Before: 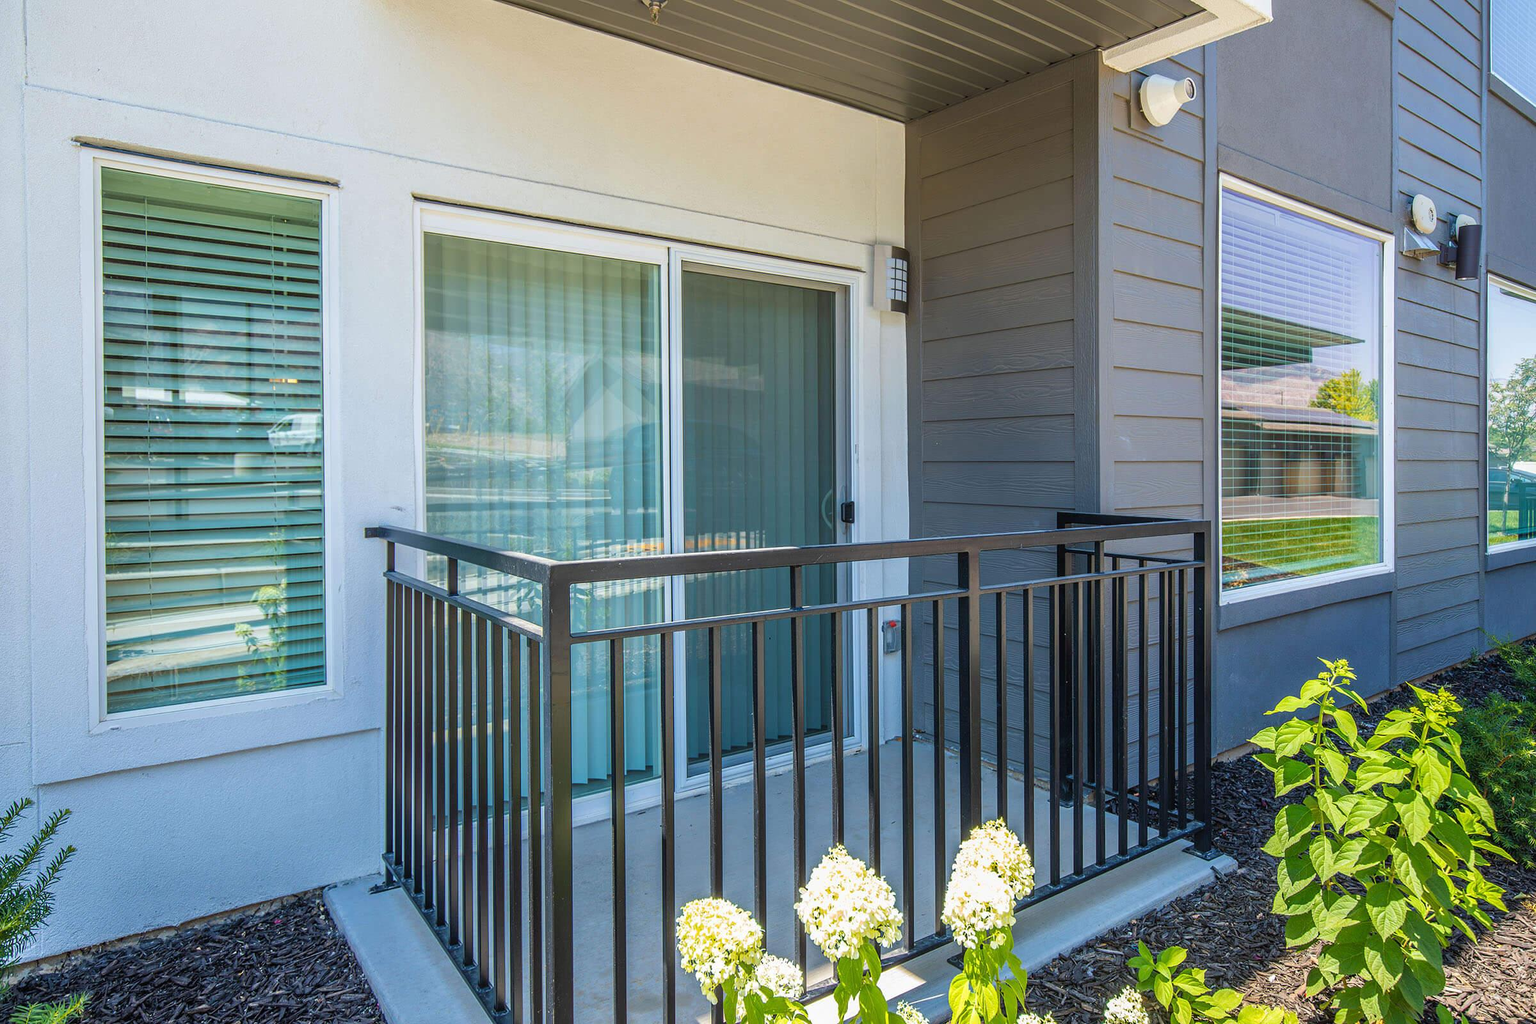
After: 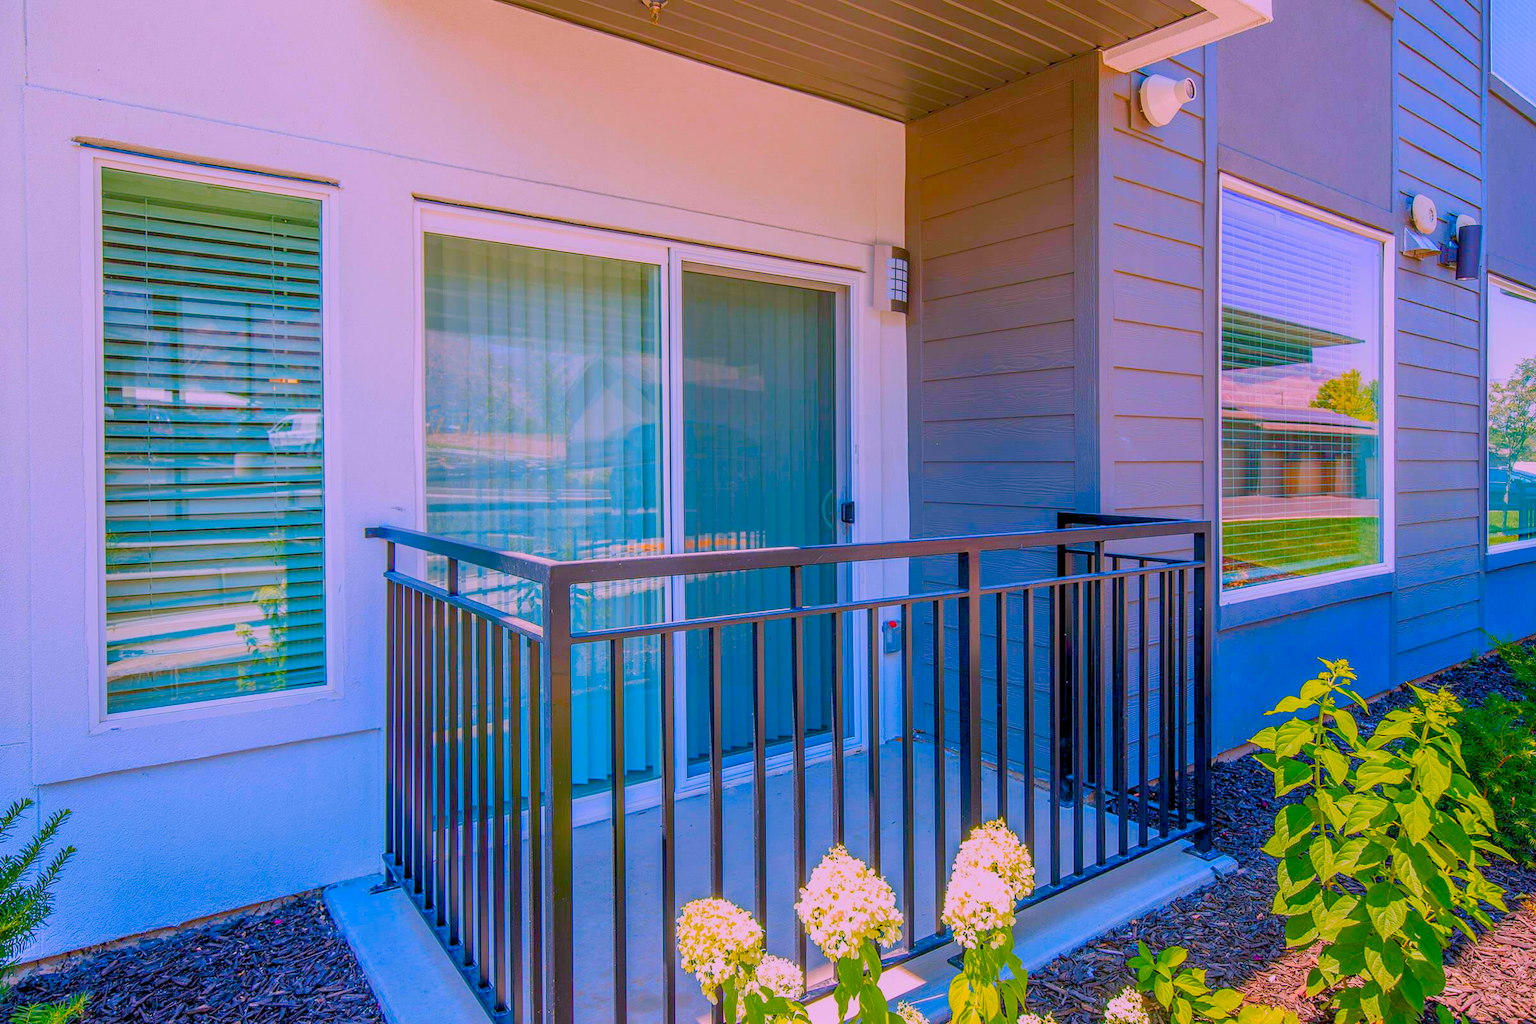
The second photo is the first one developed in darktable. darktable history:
color correction: highlights a* 19.26, highlights b* -12.19, saturation 1.64
exposure: black level correction 0.006, exposure -0.22 EV, compensate highlight preservation false
color balance rgb: perceptual saturation grading › global saturation 34.577%, perceptual saturation grading › highlights -25.043%, perceptual saturation grading › shadows 49.254%, contrast -29.565%
shadows and highlights: shadows -12.51, white point adjustment 4.09, highlights 28.06
